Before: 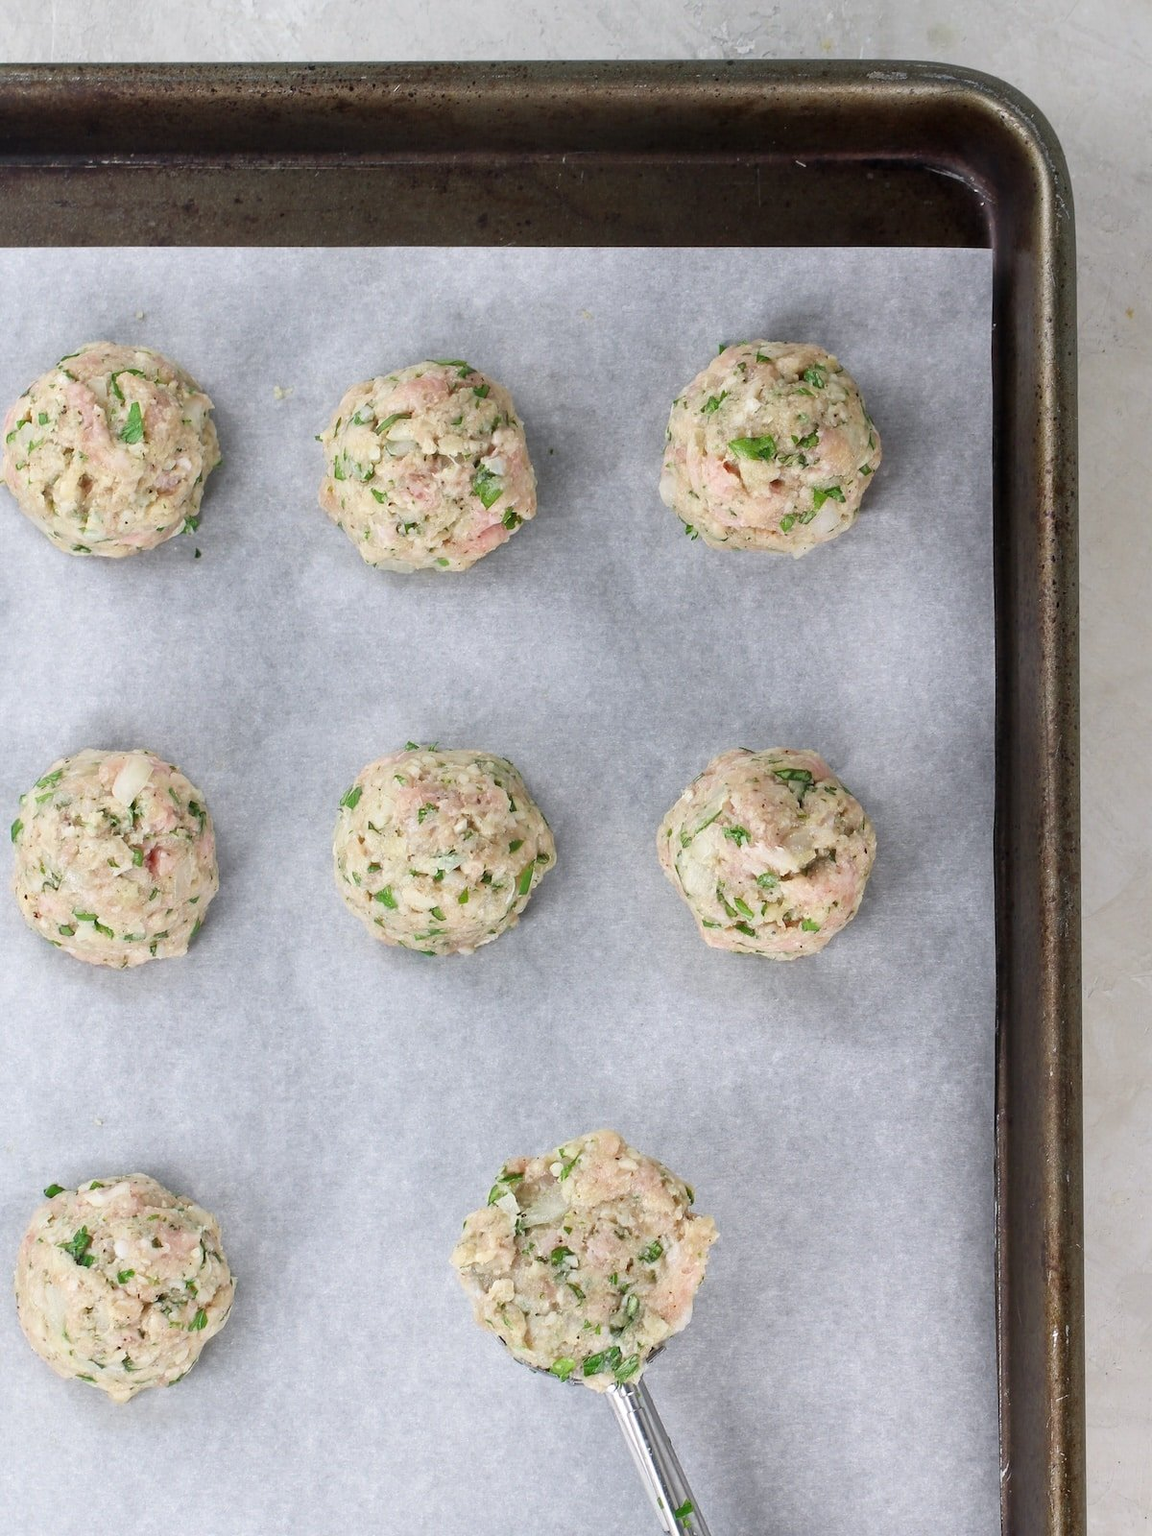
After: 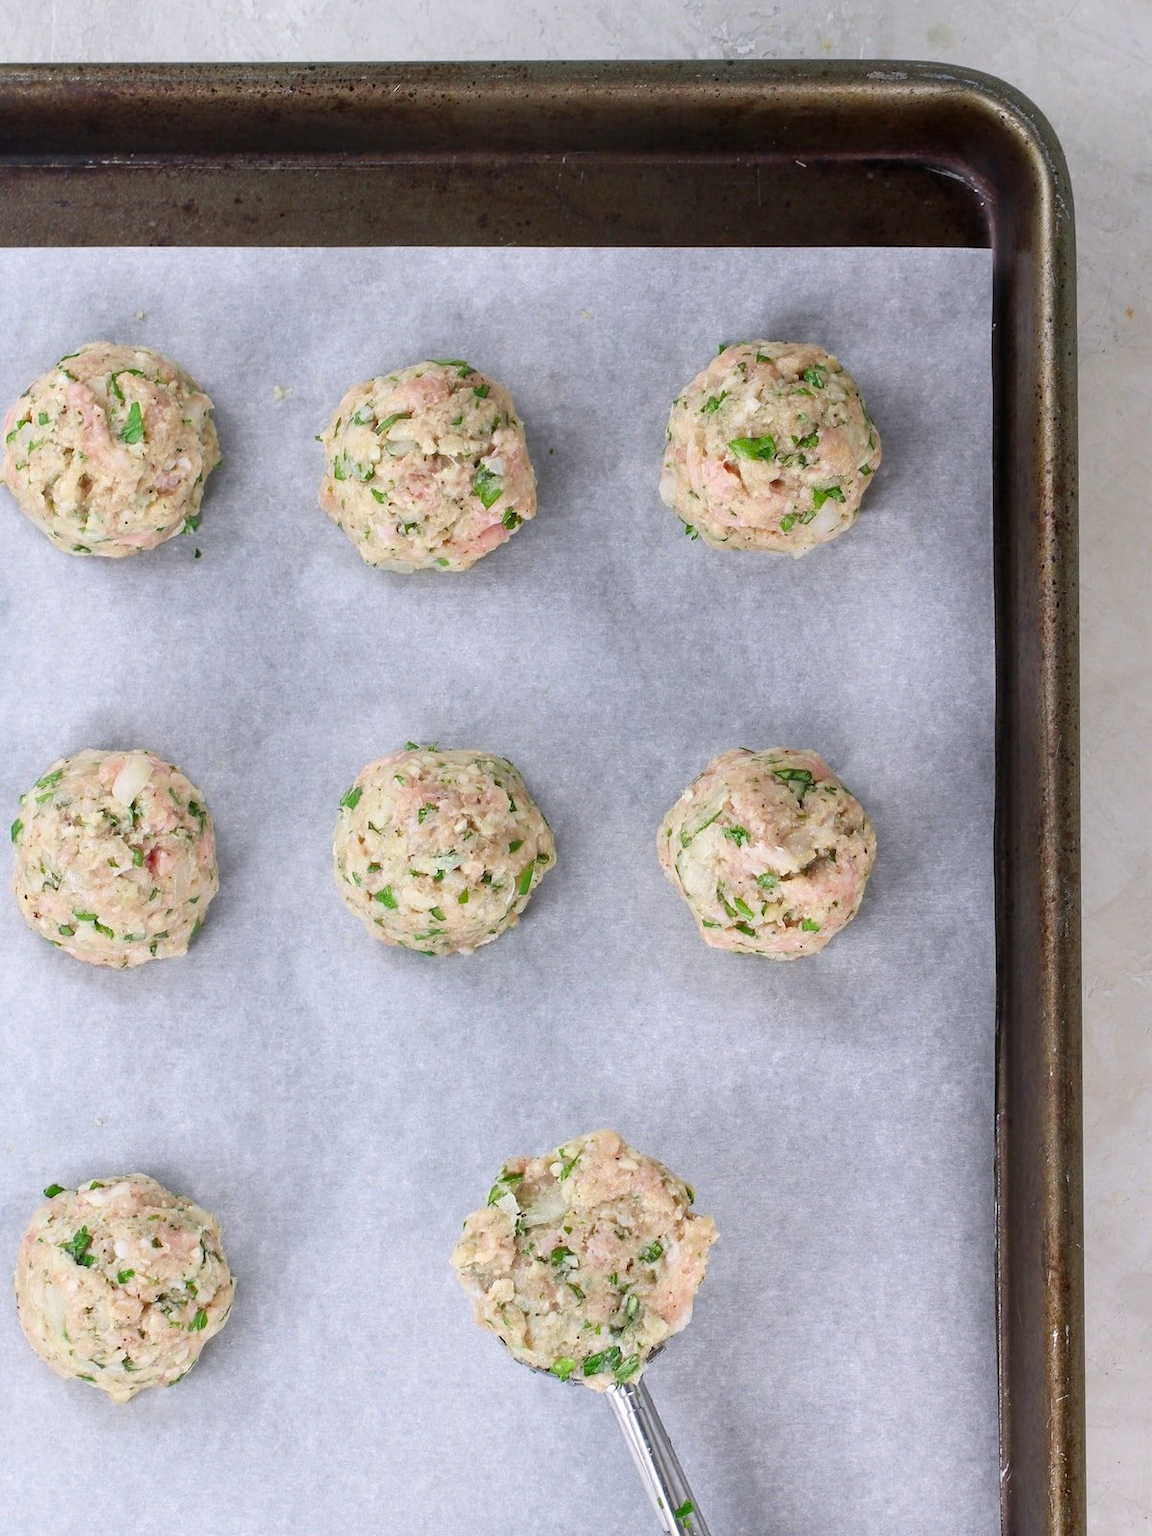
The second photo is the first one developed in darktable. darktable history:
contrast brightness saturation: saturation -0.04
color contrast: green-magenta contrast 1.2, blue-yellow contrast 1.2
white balance: red 1.004, blue 1.024
